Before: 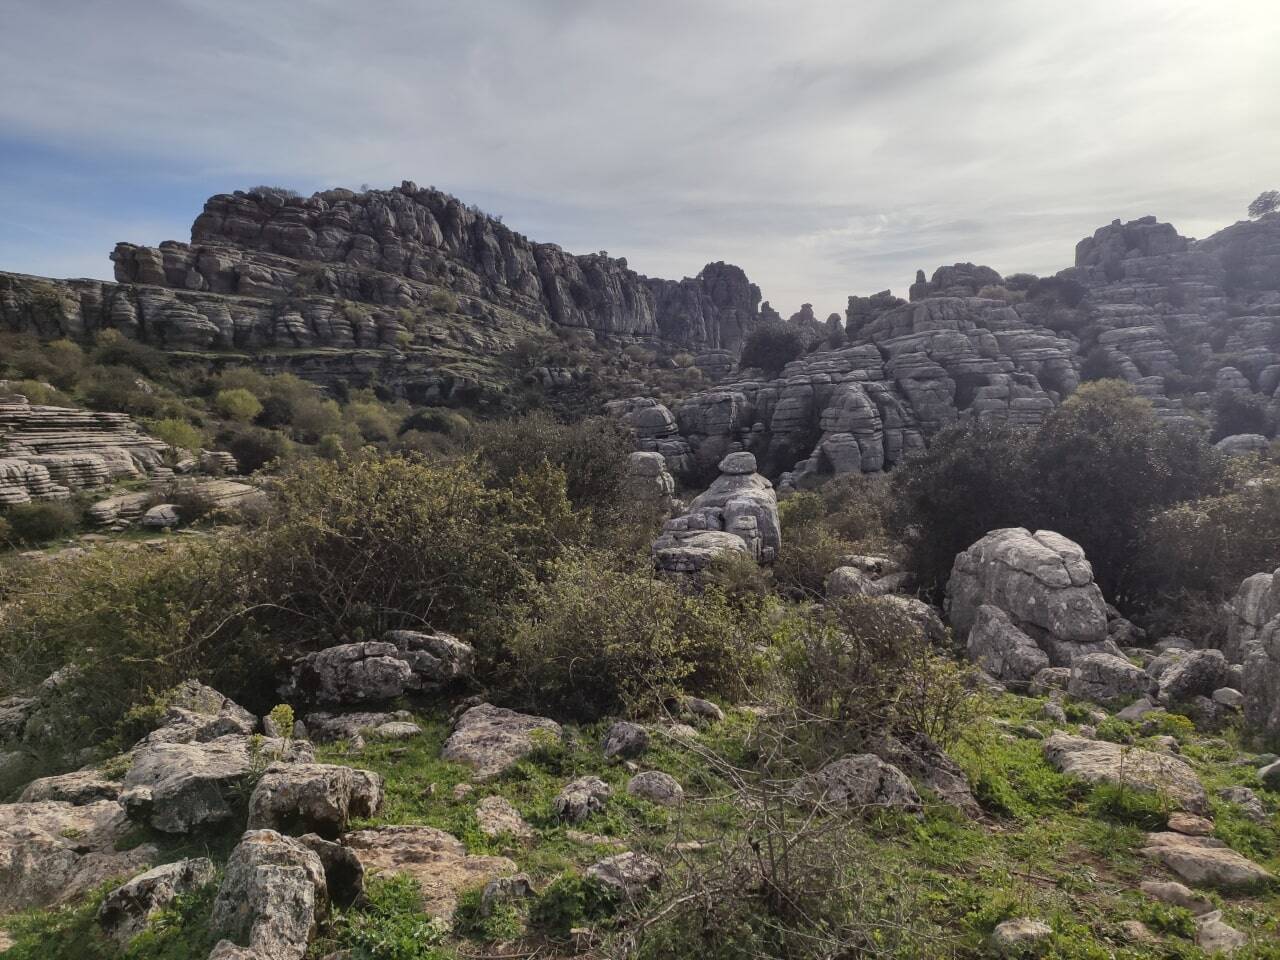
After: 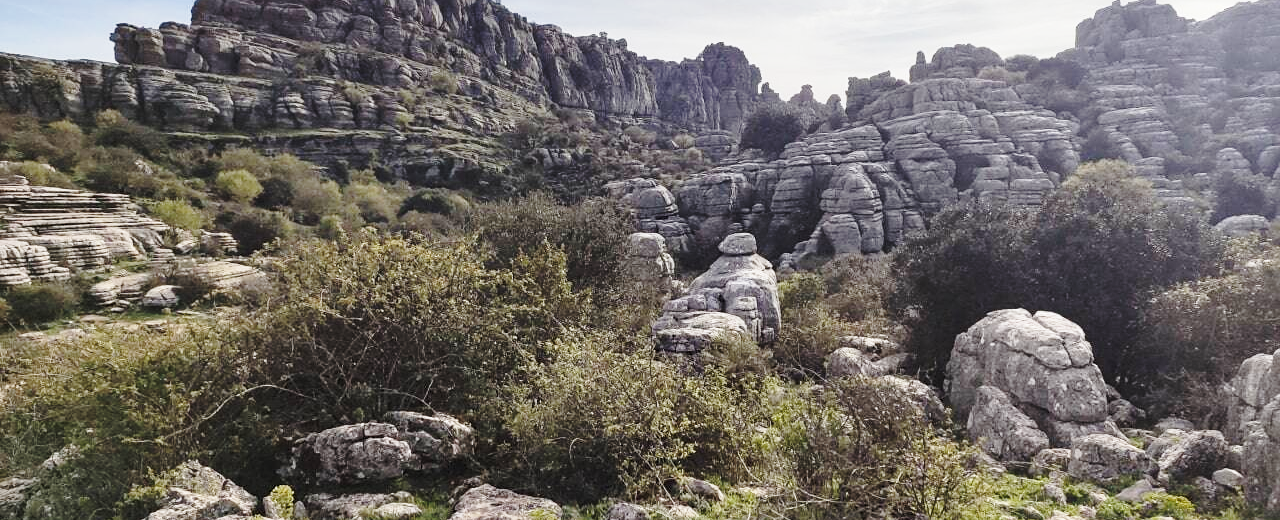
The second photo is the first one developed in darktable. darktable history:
shadows and highlights: shadows 42.9, highlights 7.45, highlights color adjustment 49.61%
contrast brightness saturation: saturation -0.157
crop and rotate: top 22.865%, bottom 22.944%
base curve: curves: ch0 [(0, 0) (0.032, 0.037) (0.105, 0.228) (0.435, 0.76) (0.856, 0.983) (1, 1)], preserve colors none
sharpen: amount 0.209
